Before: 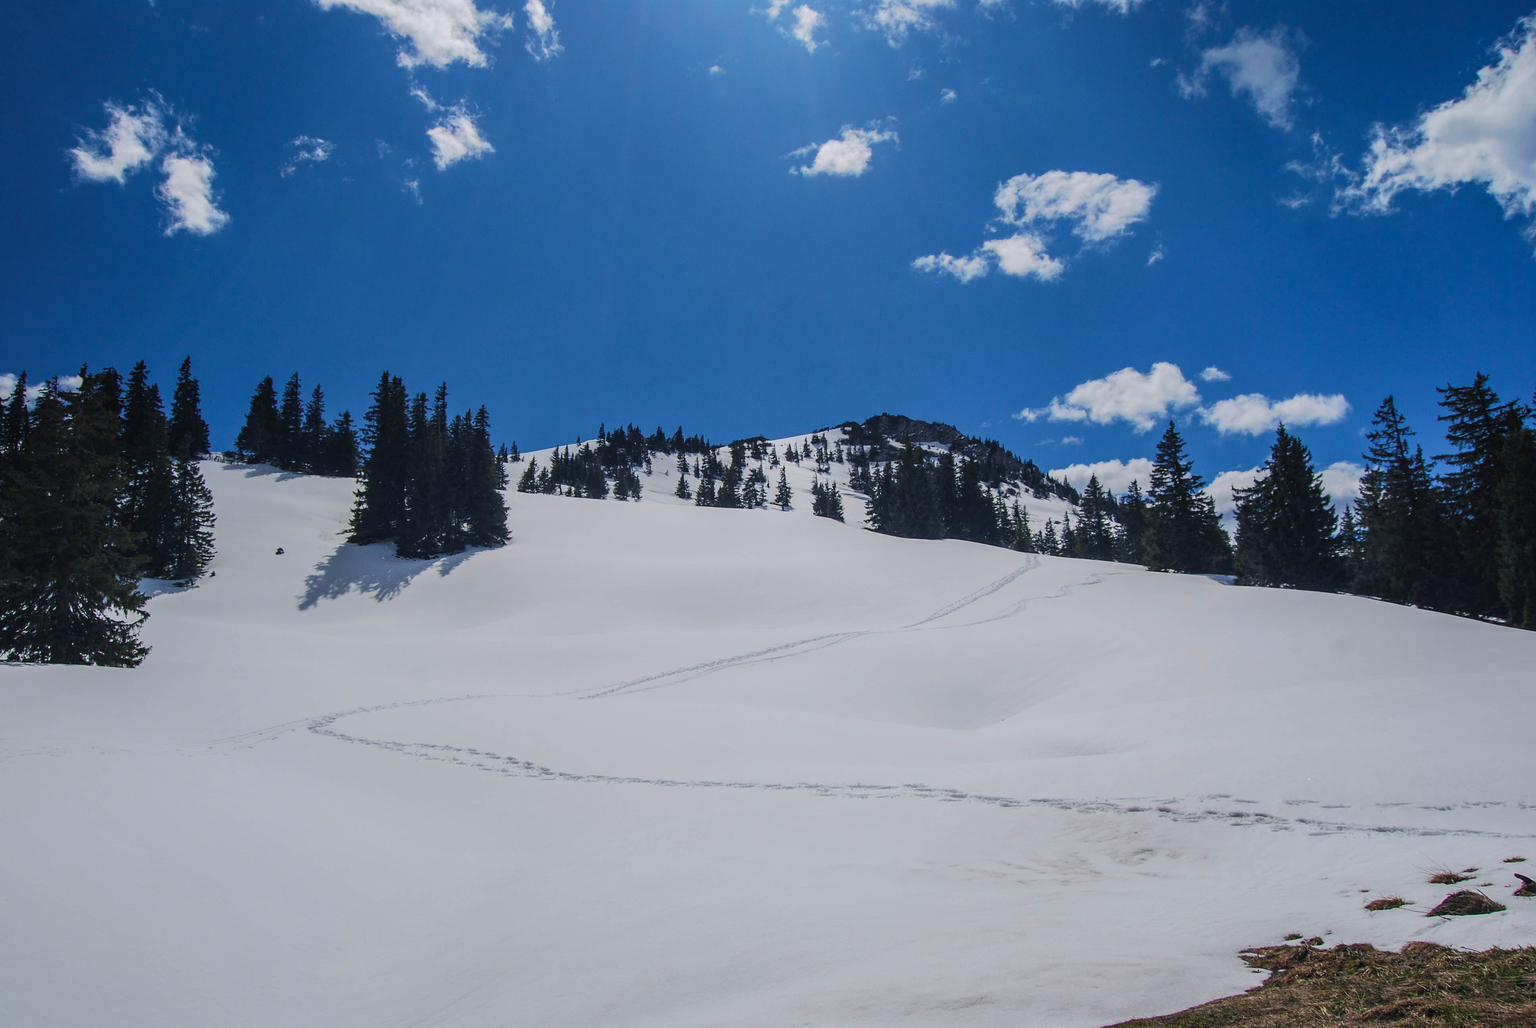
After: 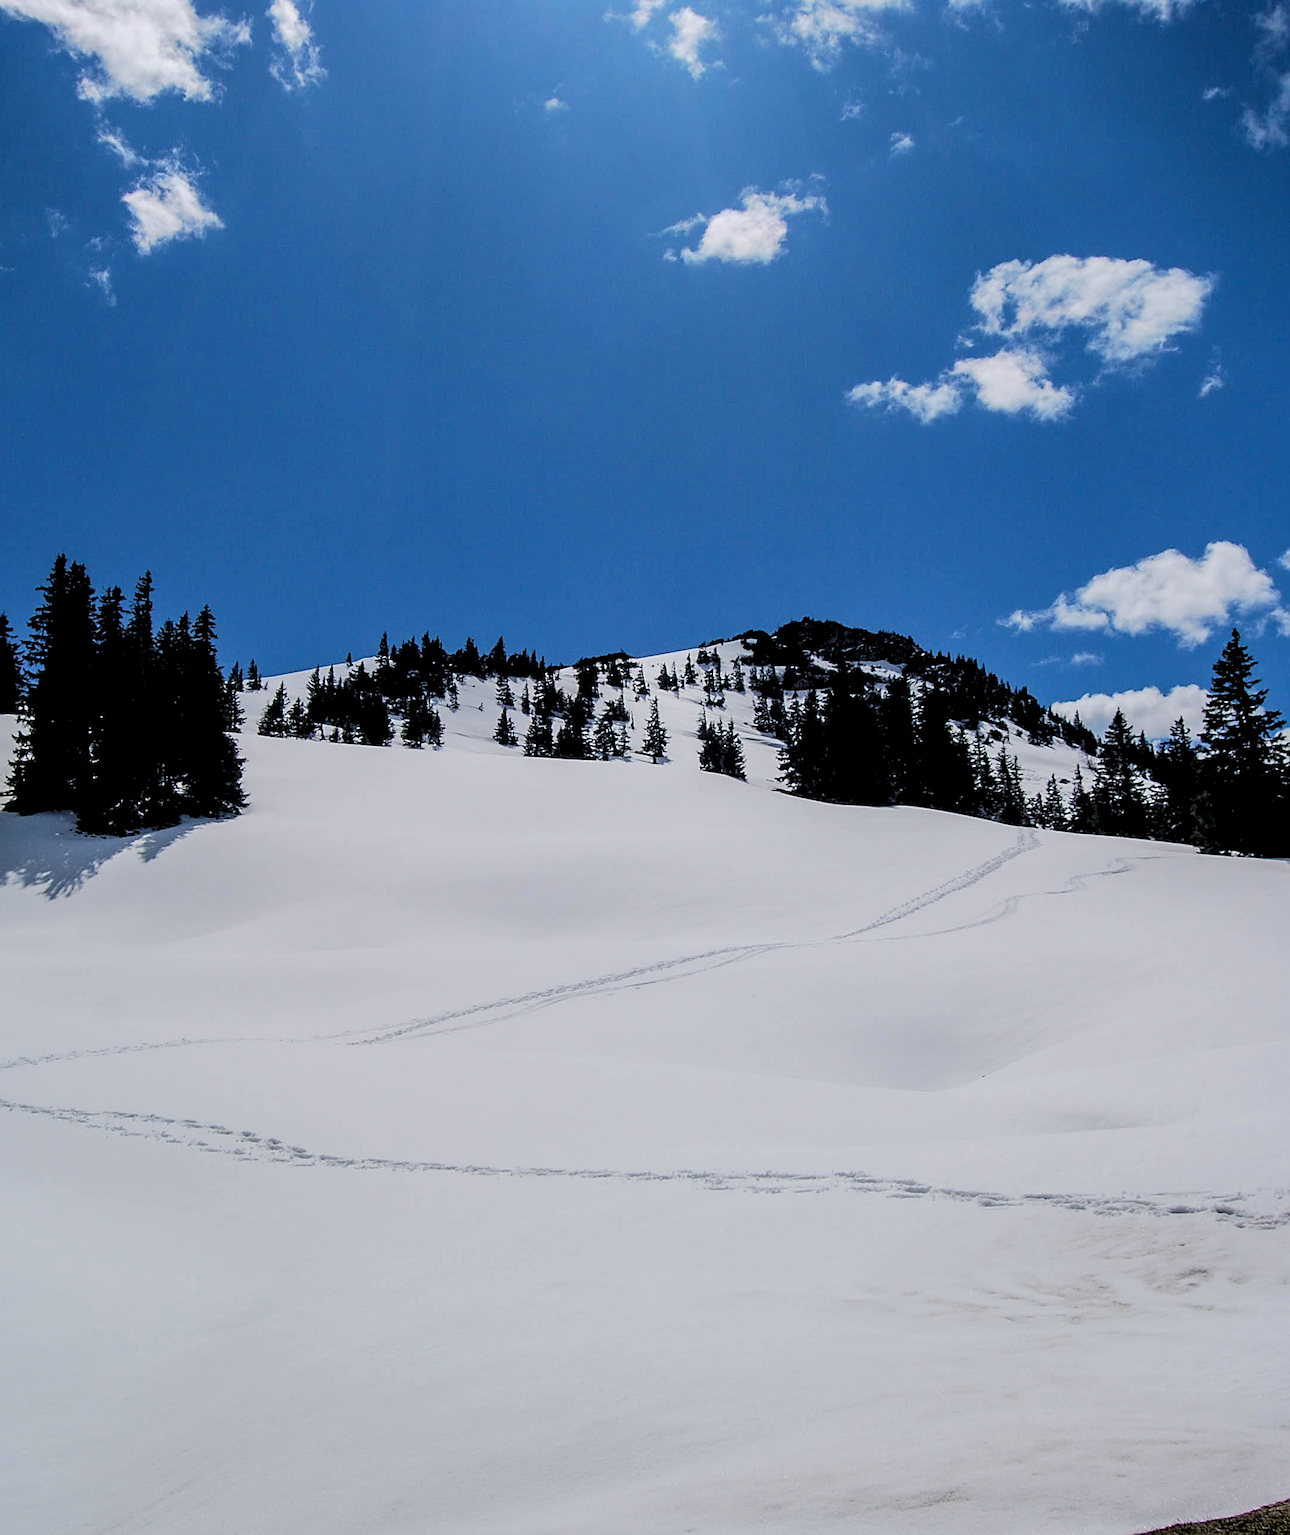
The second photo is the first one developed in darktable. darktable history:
sharpen: on, module defaults
rgb levels: levels [[0.029, 0.461, 0.922], [0, 0.5, 1], [0, 0.5, 1]]
crop and rotate: left 22.516%, right 21.234%
